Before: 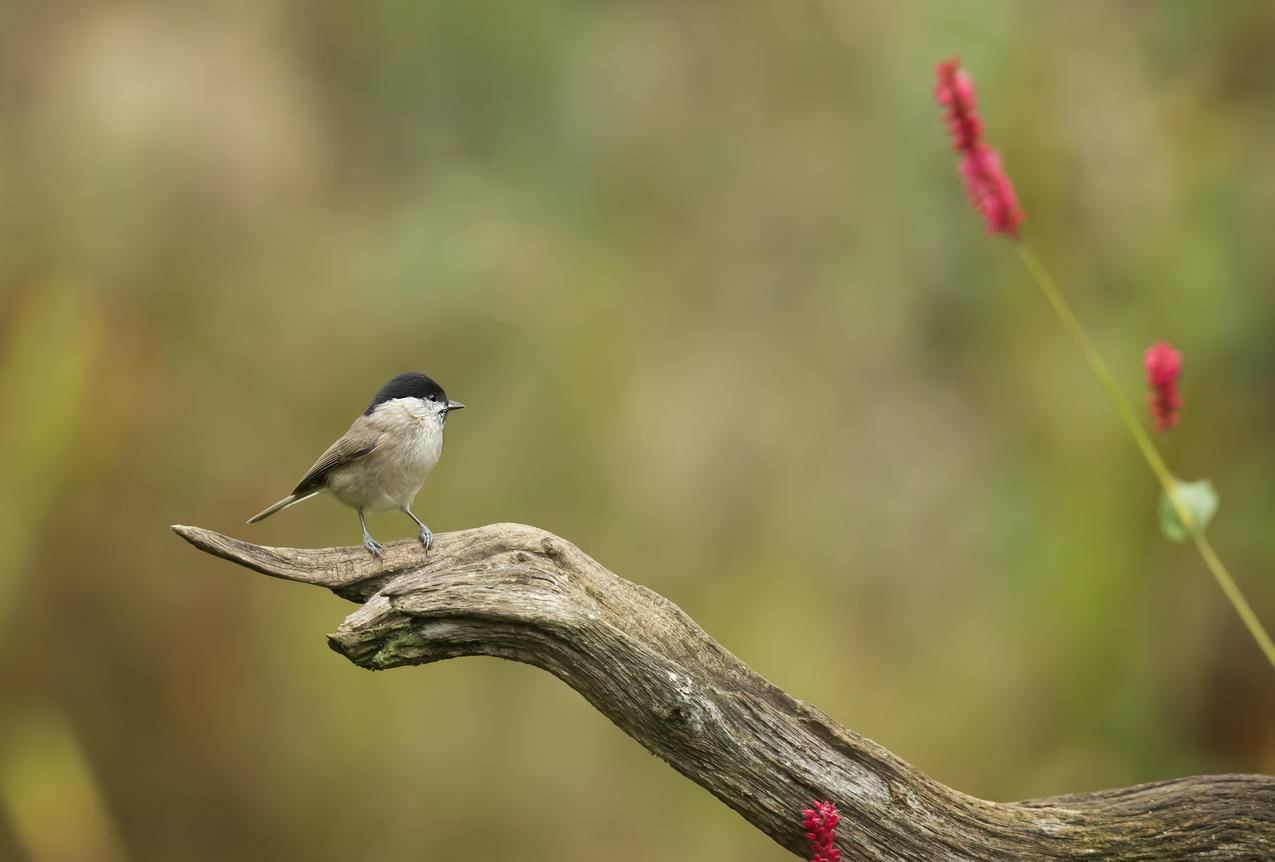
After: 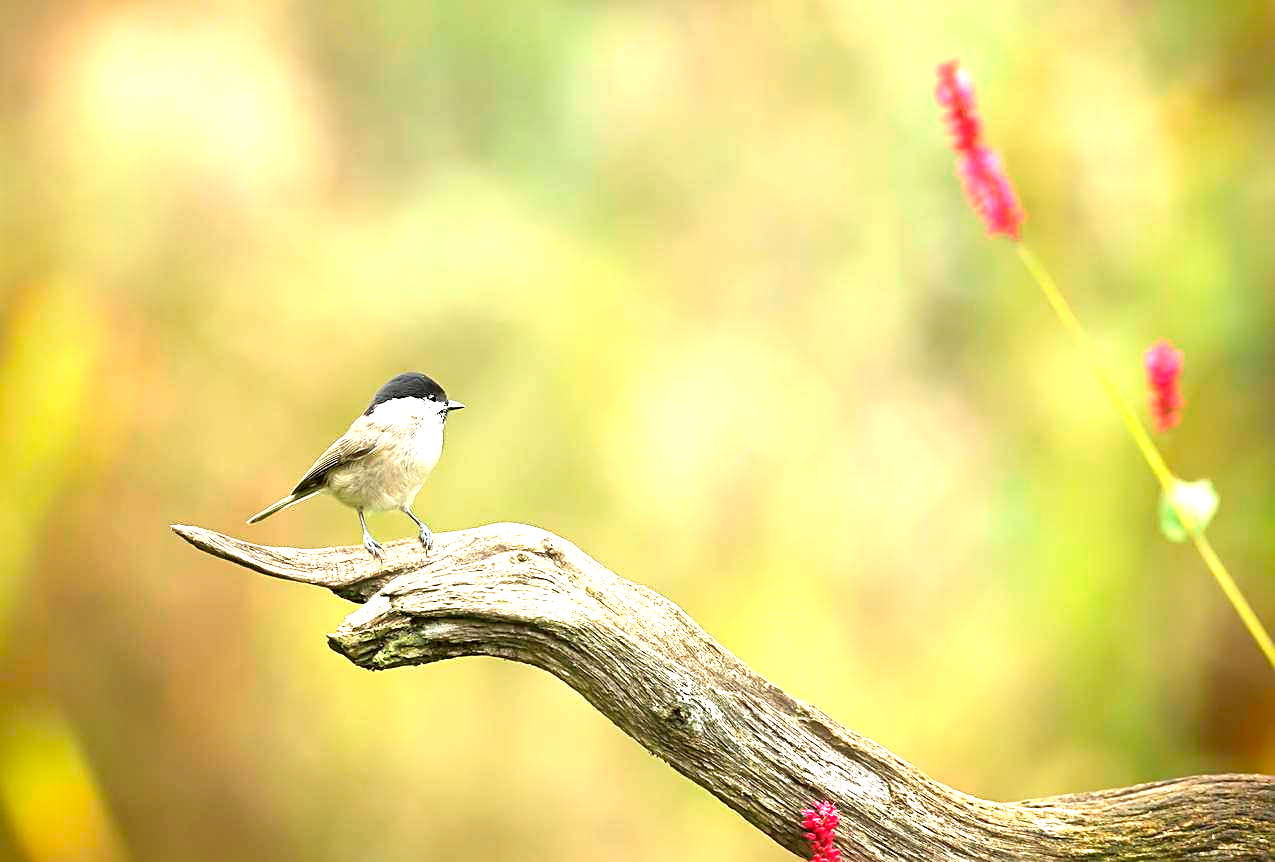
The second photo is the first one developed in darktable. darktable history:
sharpen: amount 0.602
exposure: black level correction 0.001, exposure 1.71 EV, compensate exposure bias true, compensate highlight preservation false
vignetting: saturation 0.379
